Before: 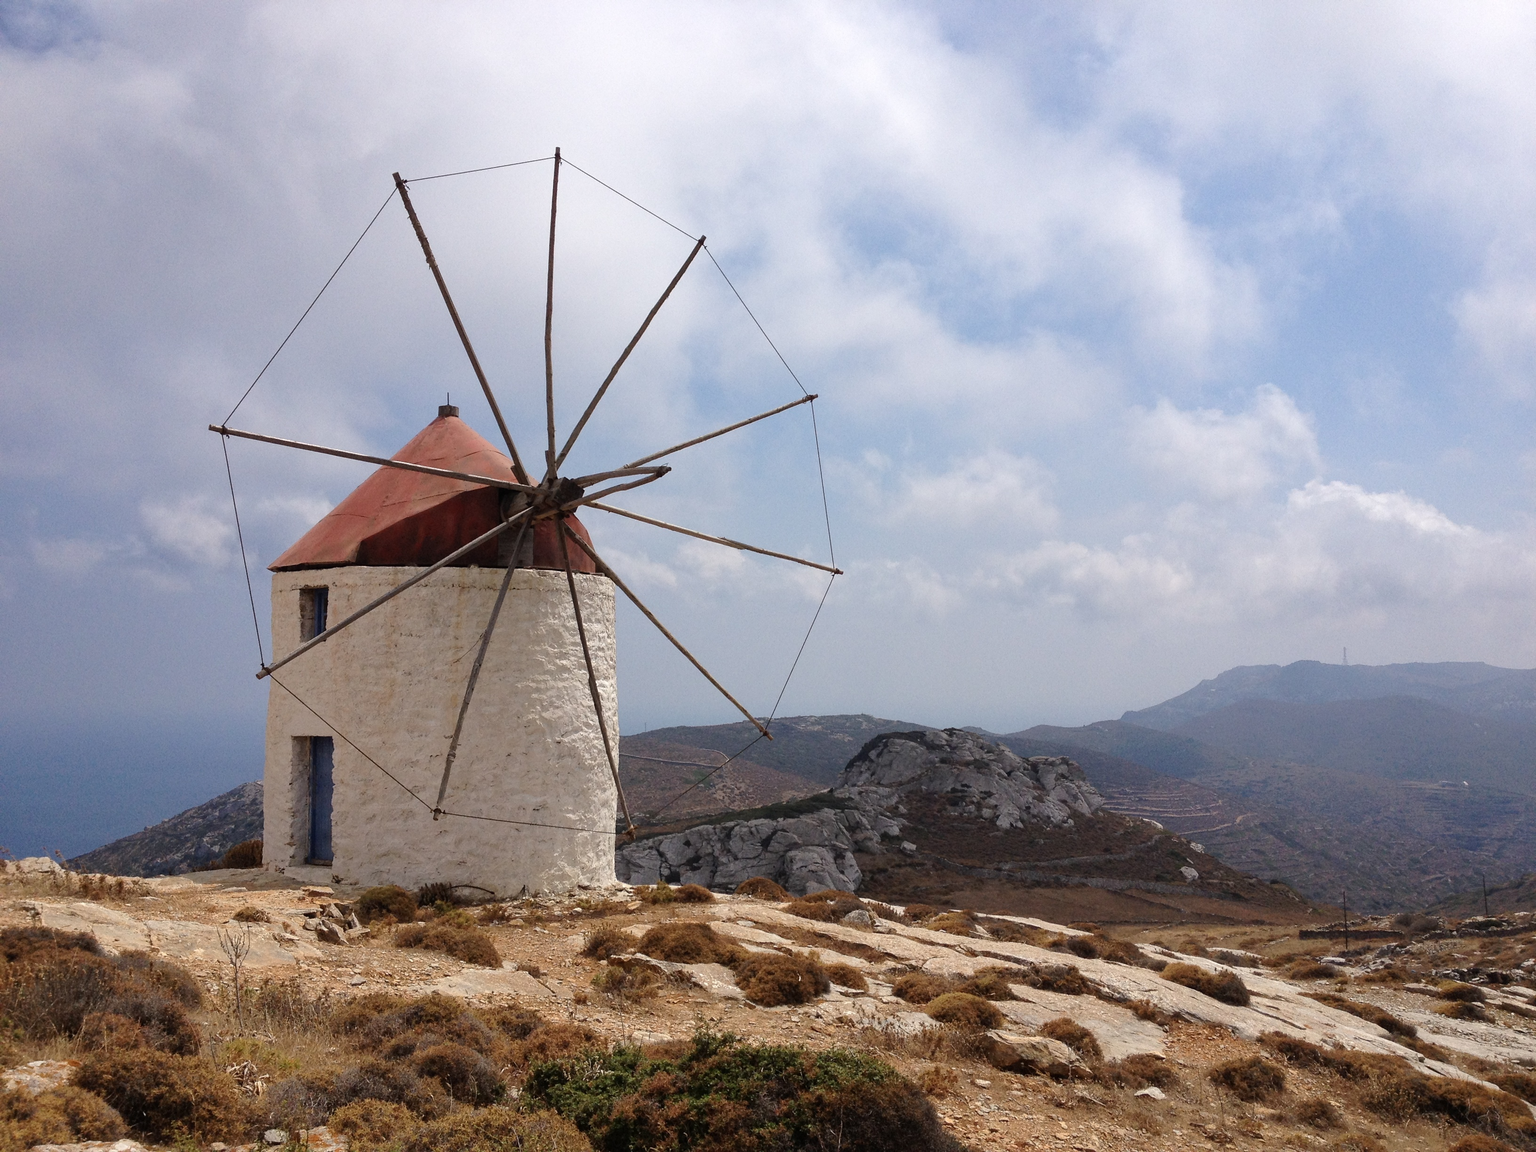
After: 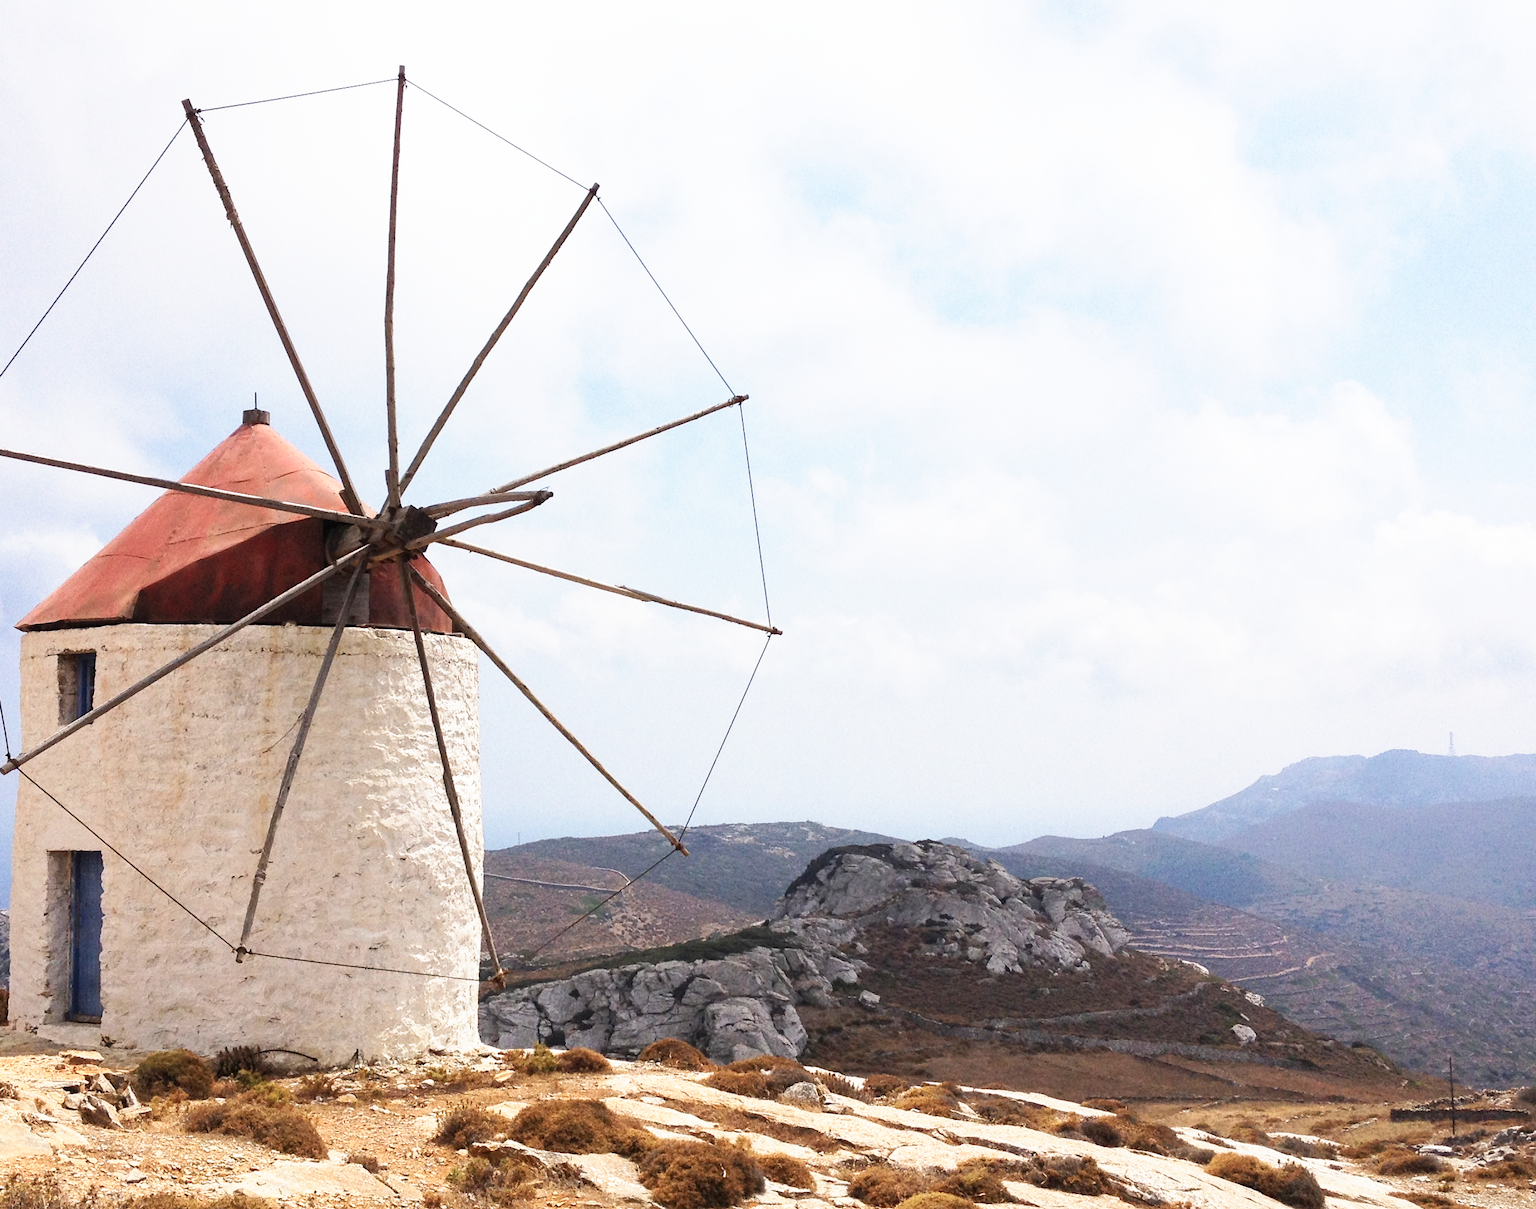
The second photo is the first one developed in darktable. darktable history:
crop: left 16.708%, top 8.577%, right 8.29%, bottom 12.646%
base curve: curves: ch0 [(0, 0) (0.495, 0.917) (1, 1)], preserve colors none
